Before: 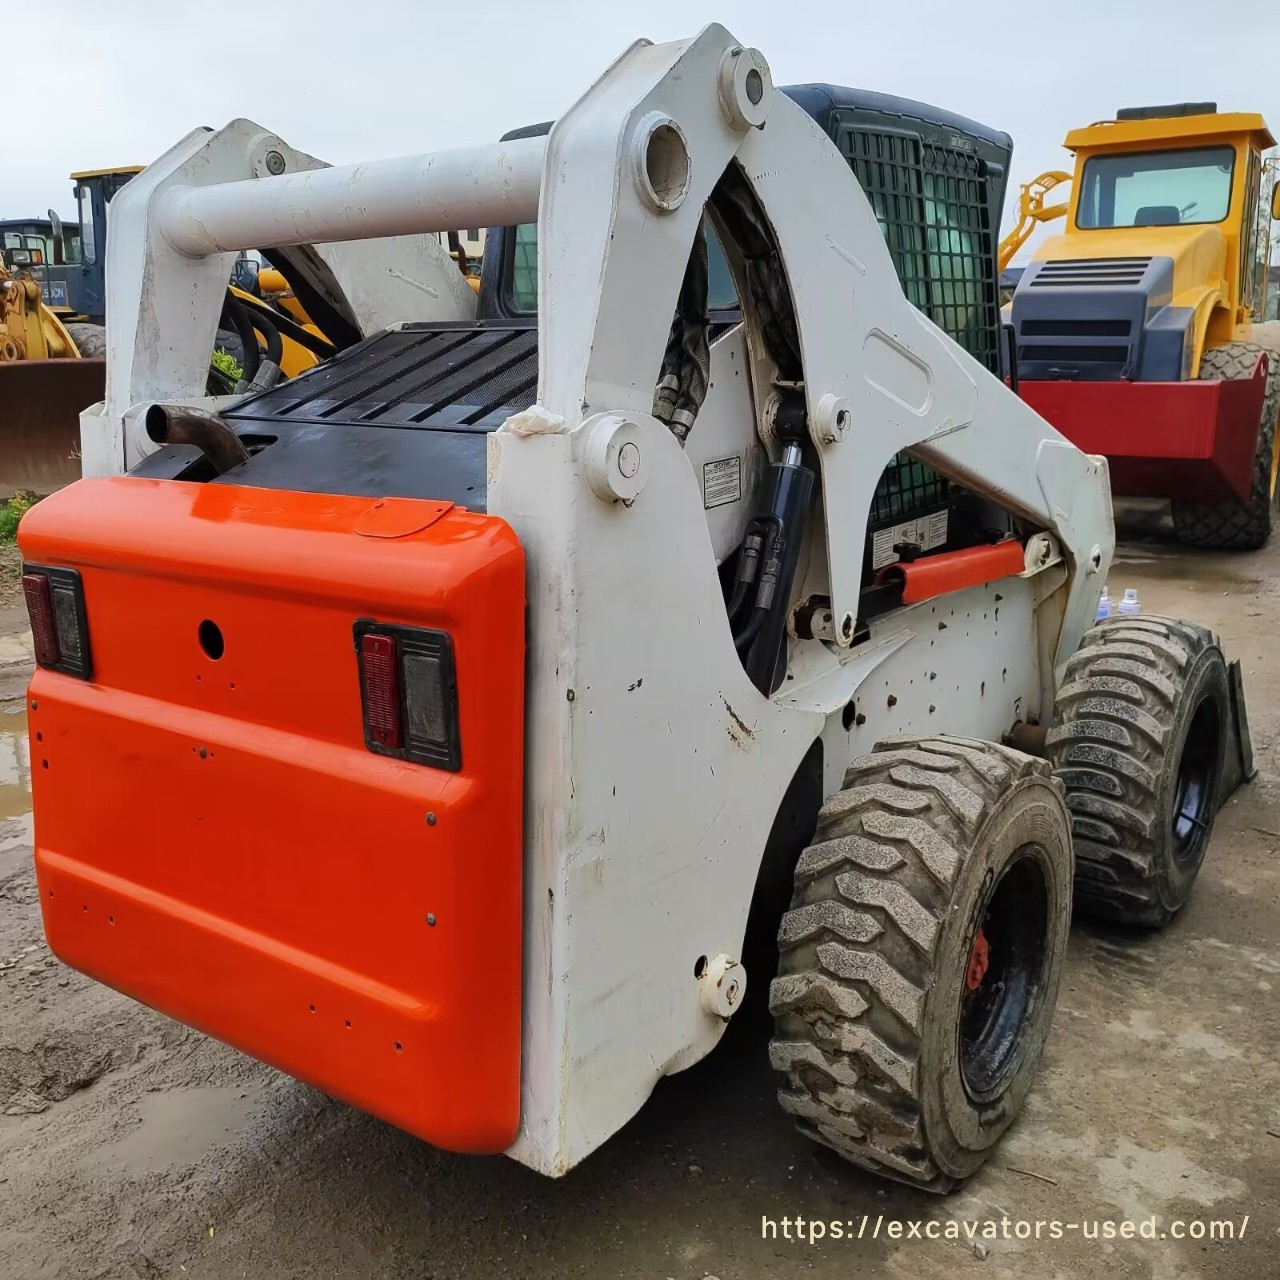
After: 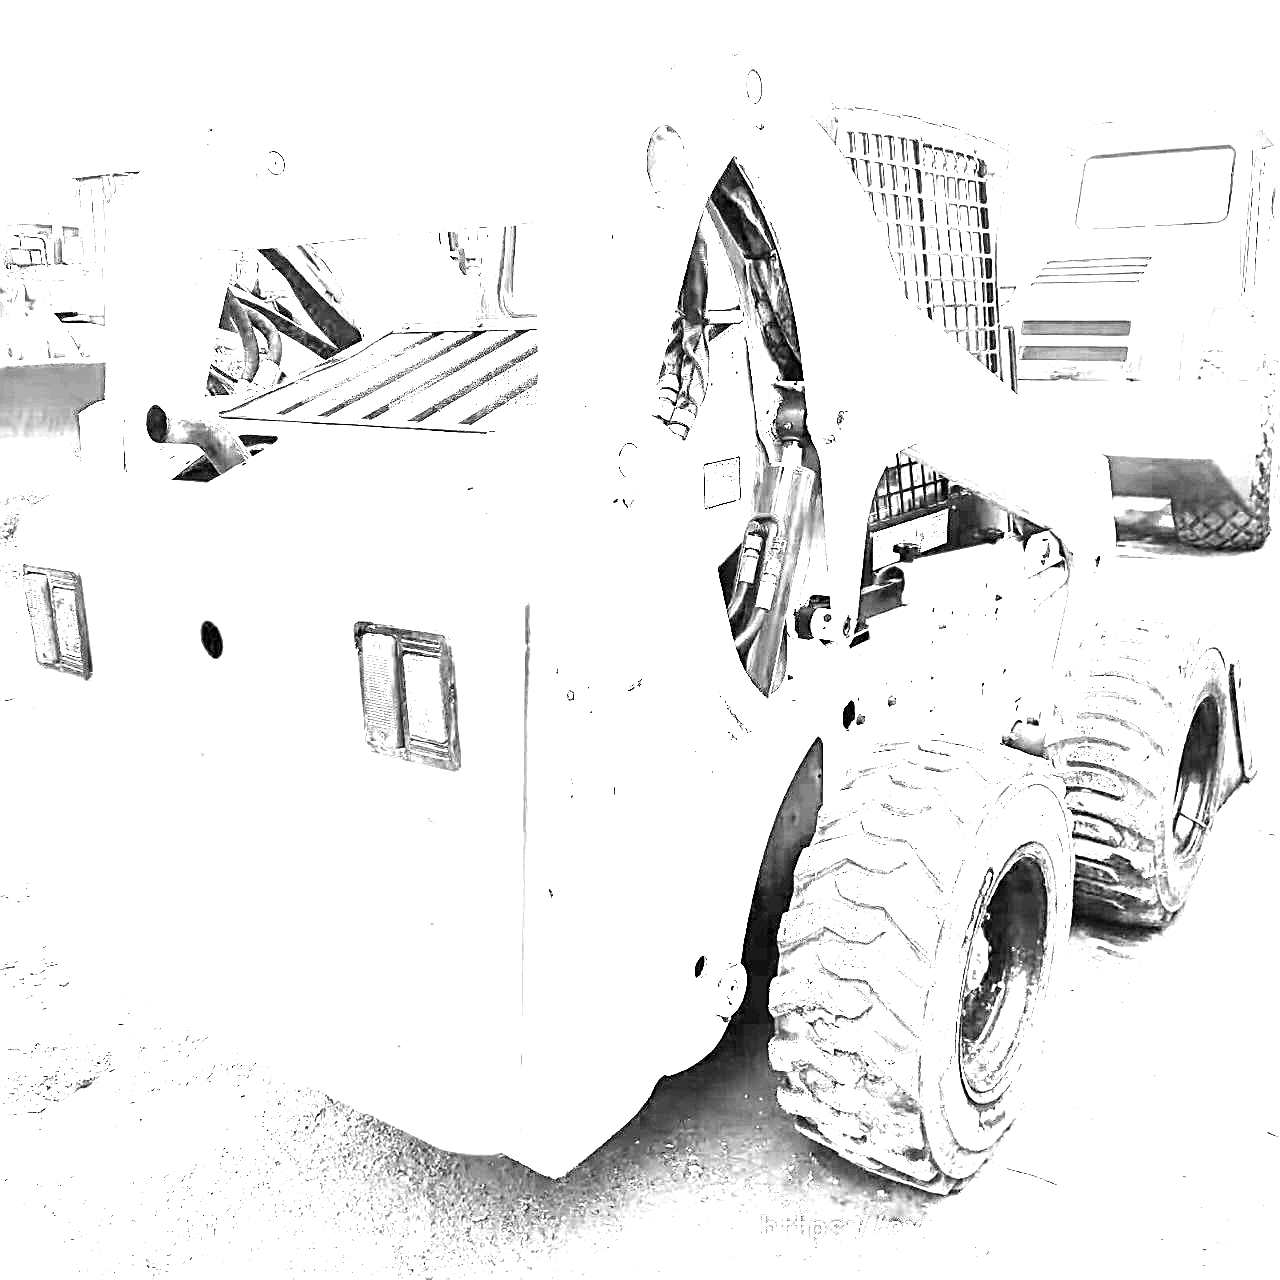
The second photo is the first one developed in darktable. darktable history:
color calibration: output gray [0.246, 0.254, 0.501, 0], gray › normalize channels true, illuminant same as pipeline (D50), adaptation XYZ, x 0.346, y 0.359, gamut compression 0
white balance: red 8, blue 8
sharpen: on, module defaults
